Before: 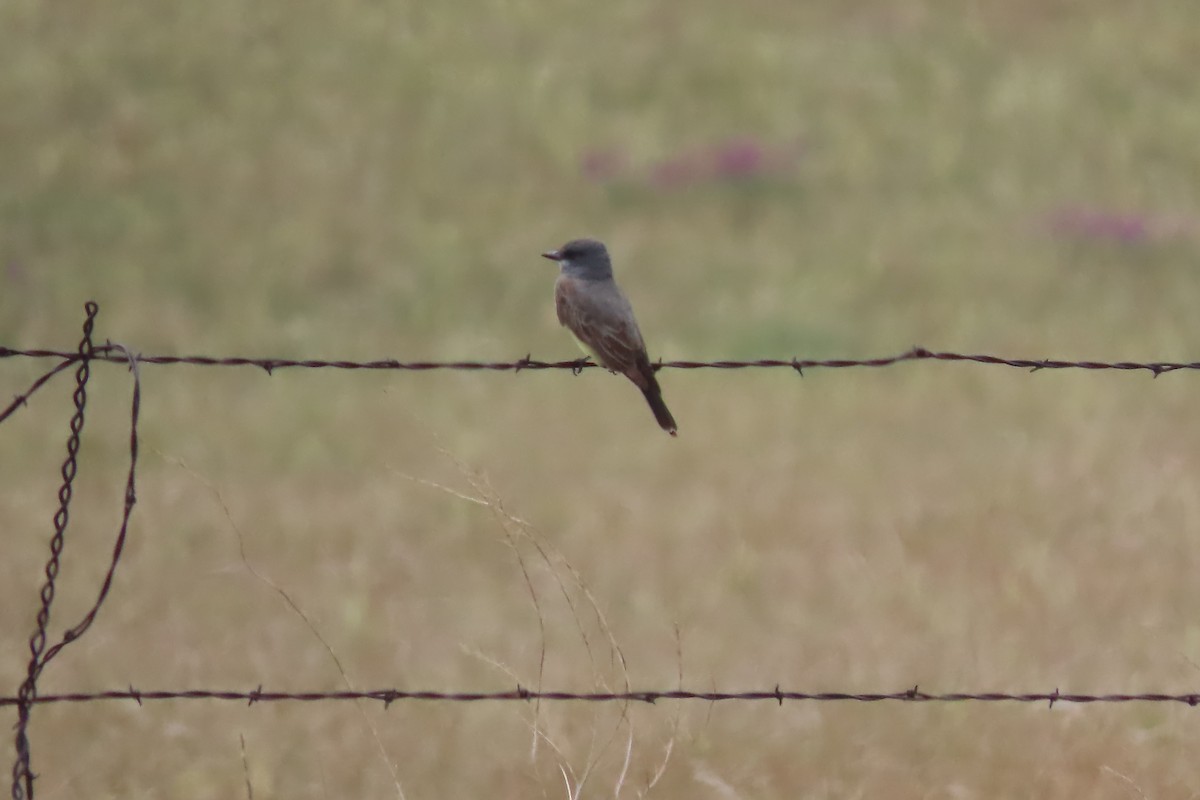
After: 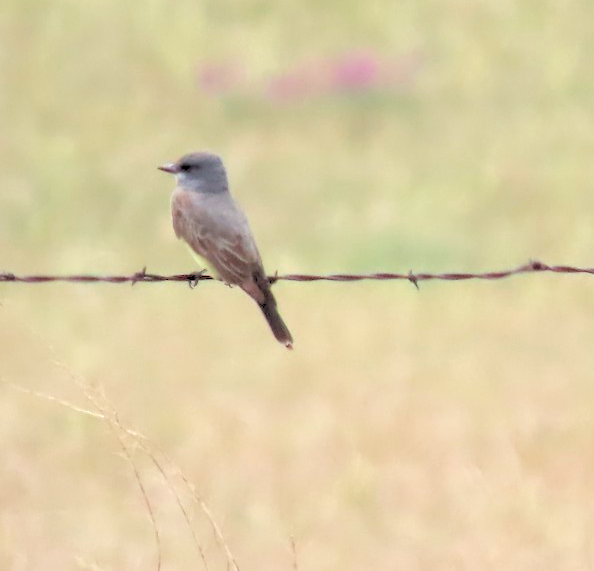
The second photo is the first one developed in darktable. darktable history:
tone equalizer: on, module defaults
crop: left 32.075%, top 10.976%, right 18.355%, bottom 17.596%
rgb levels: levels [[0.027, 0.429, 0.996], [0, 0.5, 1], [0, 0.5, 1]]
exposure: exposure 1 EV, compensate highlight preservation false
